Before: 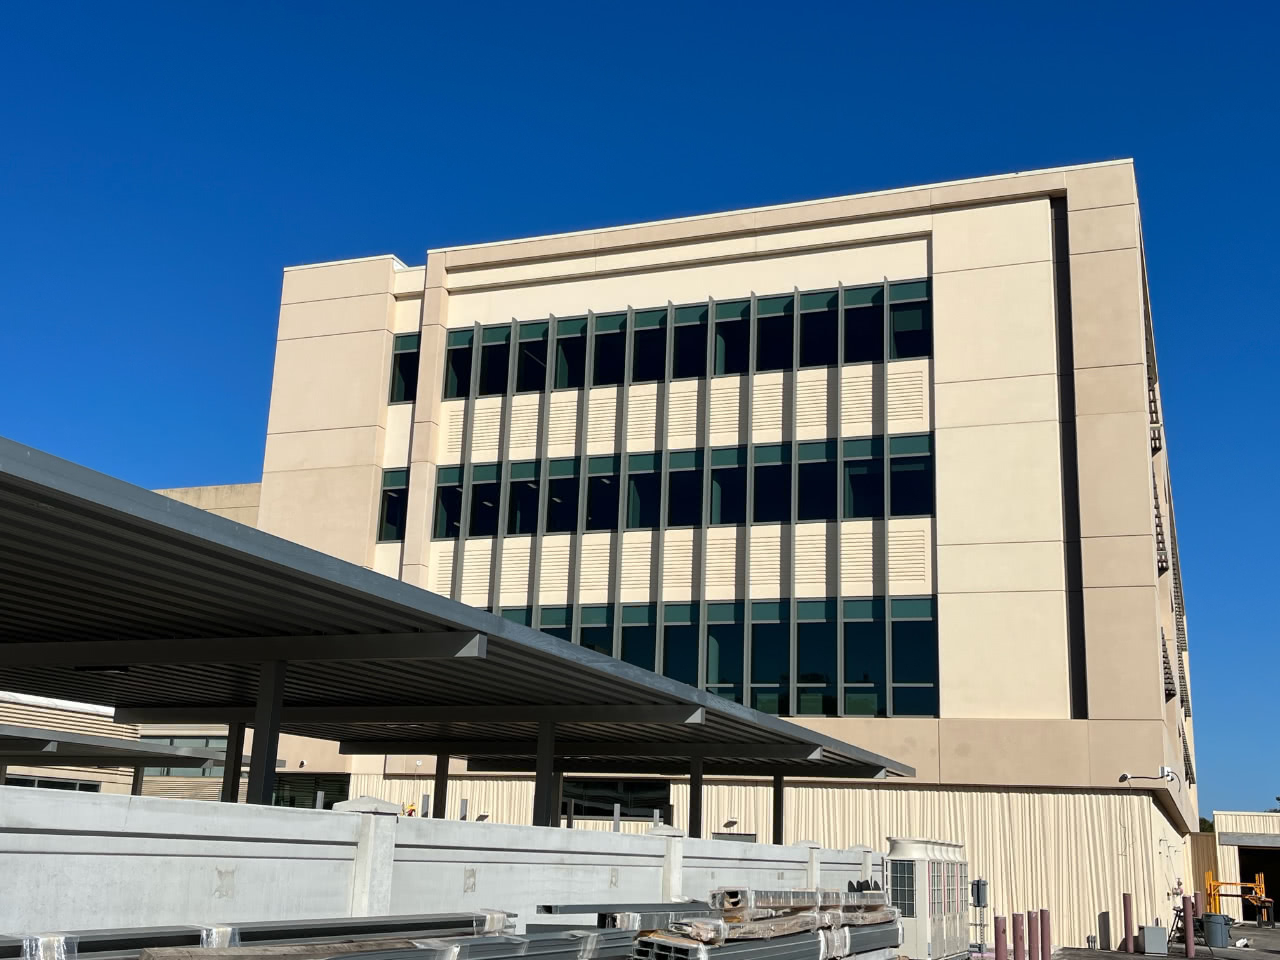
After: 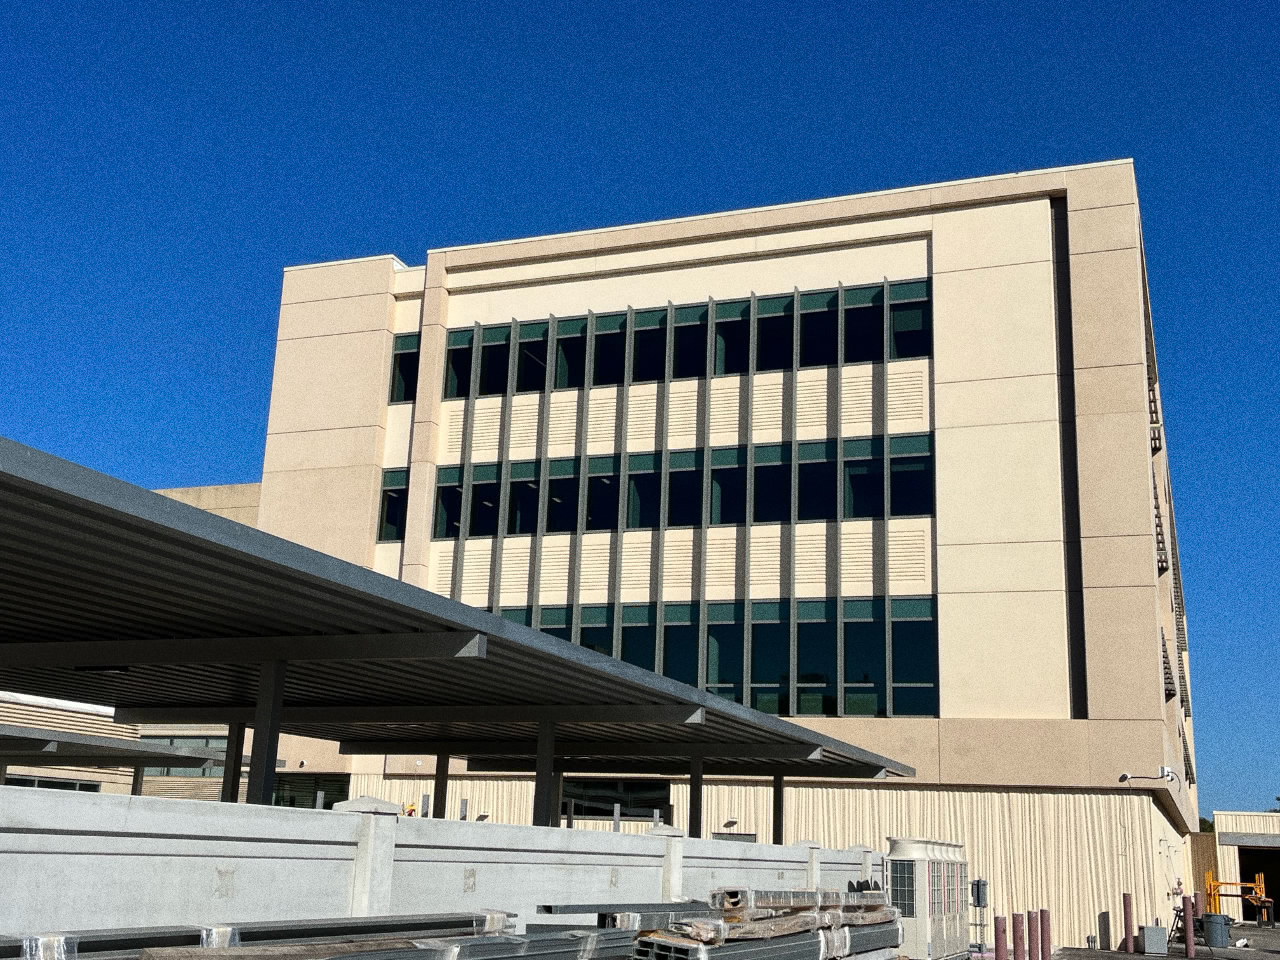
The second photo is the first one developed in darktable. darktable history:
white balance: emerald 1
grain: coarseness 0.09 ISO, strength 40%
